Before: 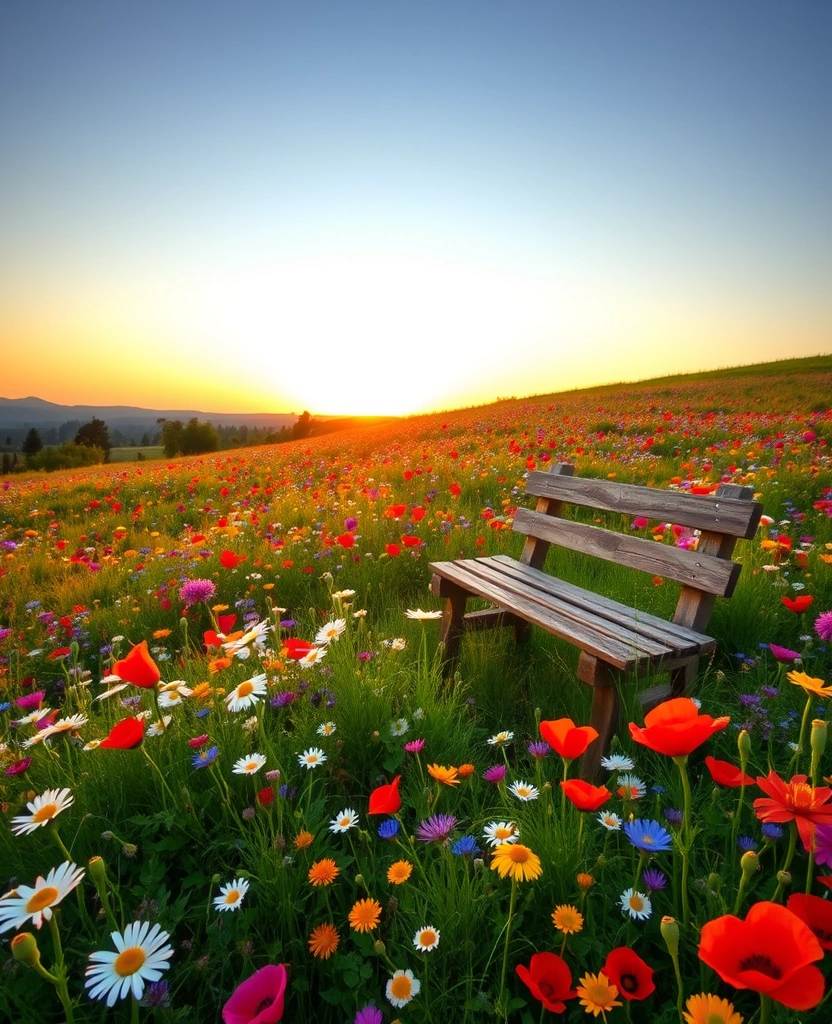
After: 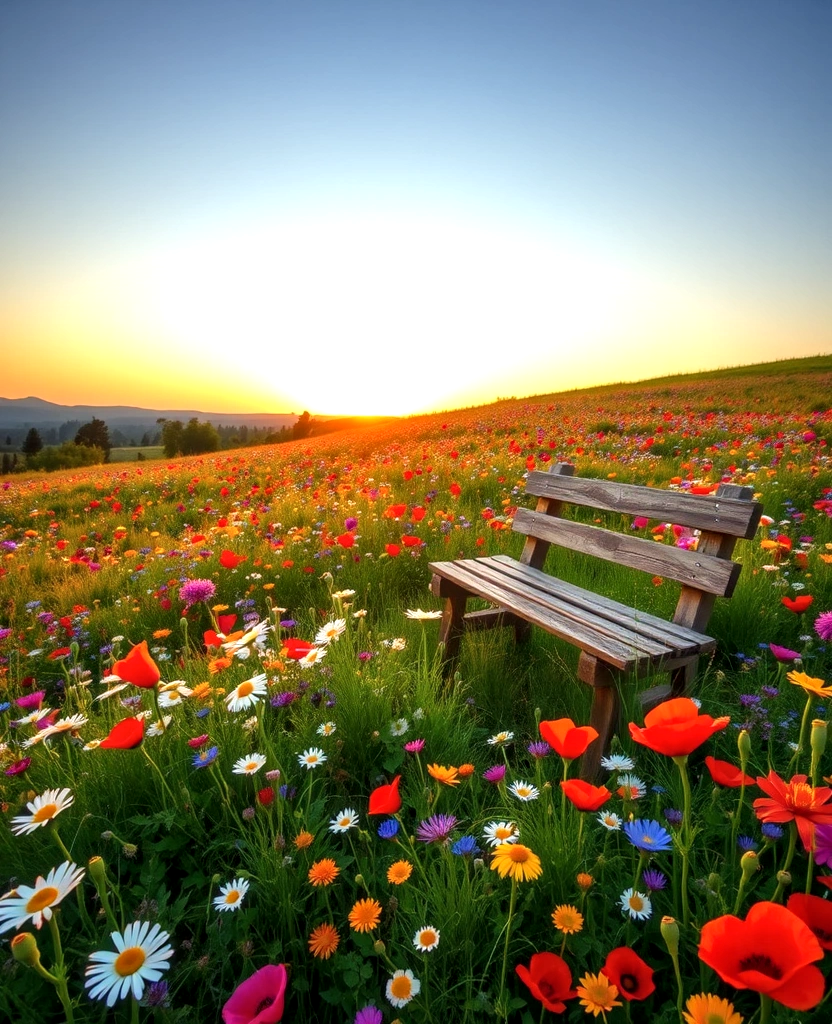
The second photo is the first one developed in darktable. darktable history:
local contrast: on, module defaults
levels: levels [0, 0.476, 0.951]
